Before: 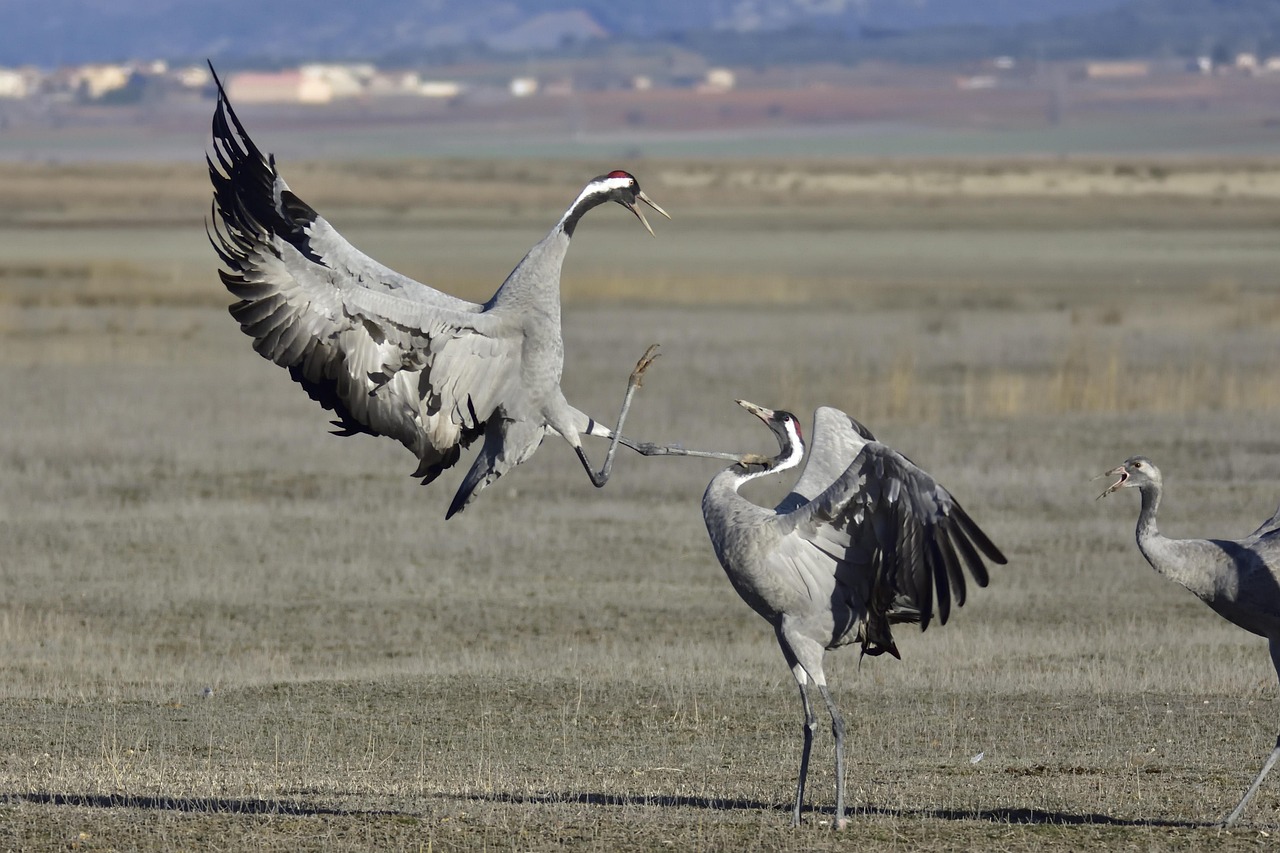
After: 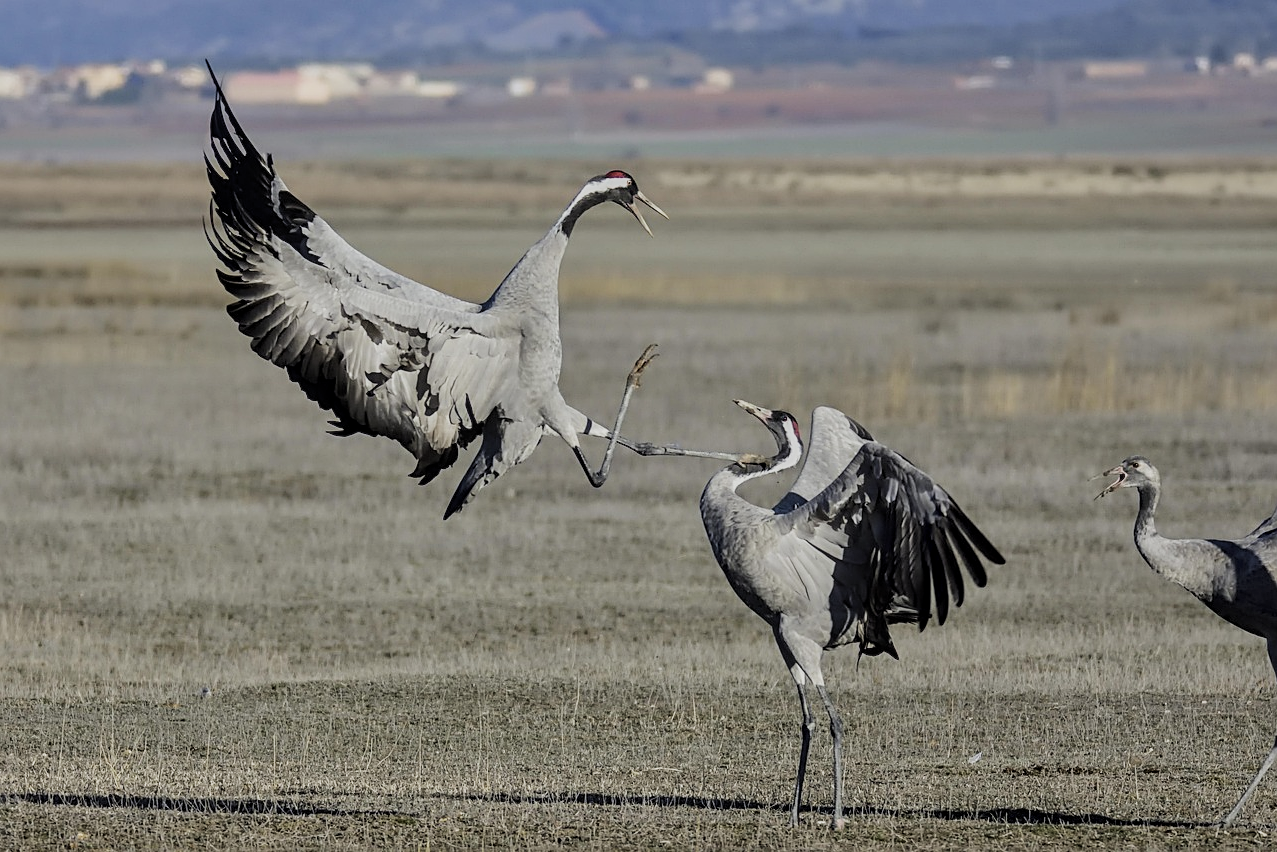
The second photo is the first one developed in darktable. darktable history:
filmic rgb: black relative exposure -7.65 EV, white relative exposure 4.56 EV, hardness 3.61, contrast 1.051, color science v5 (2021), contrast in shadows safe, contrast in highlights safe
local contrast: on, module defaults
sharpen: on, module defaults
crop and rotate: left 0.187%, bottom 0.004%
exposure: compensate highlight preservation false
